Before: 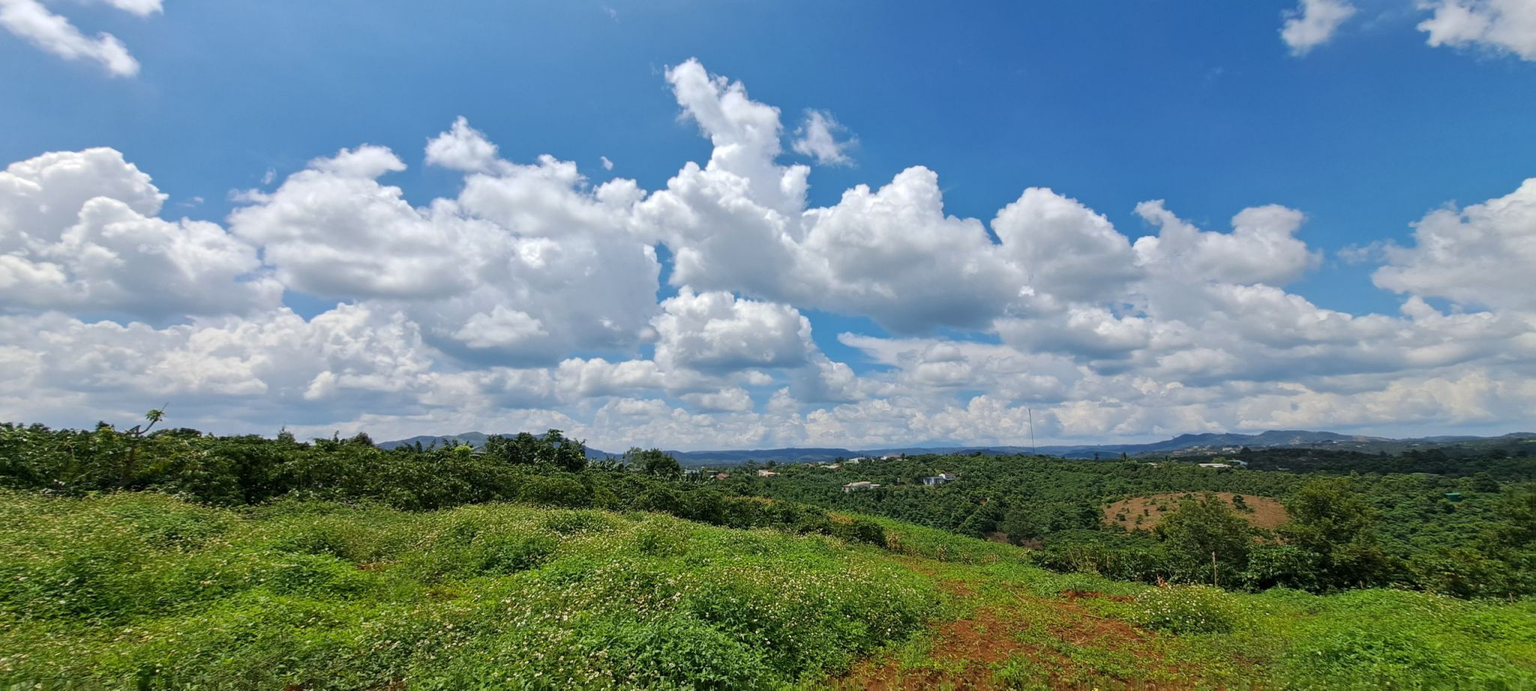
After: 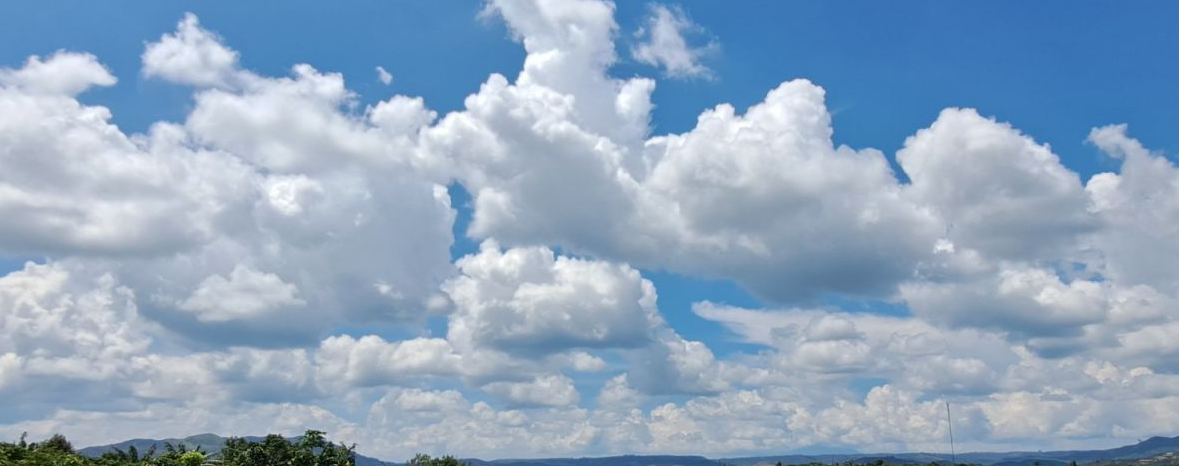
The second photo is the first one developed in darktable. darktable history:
crop: left 20.8%, top 15.423%, right 21.603%, bottom 33.97%
